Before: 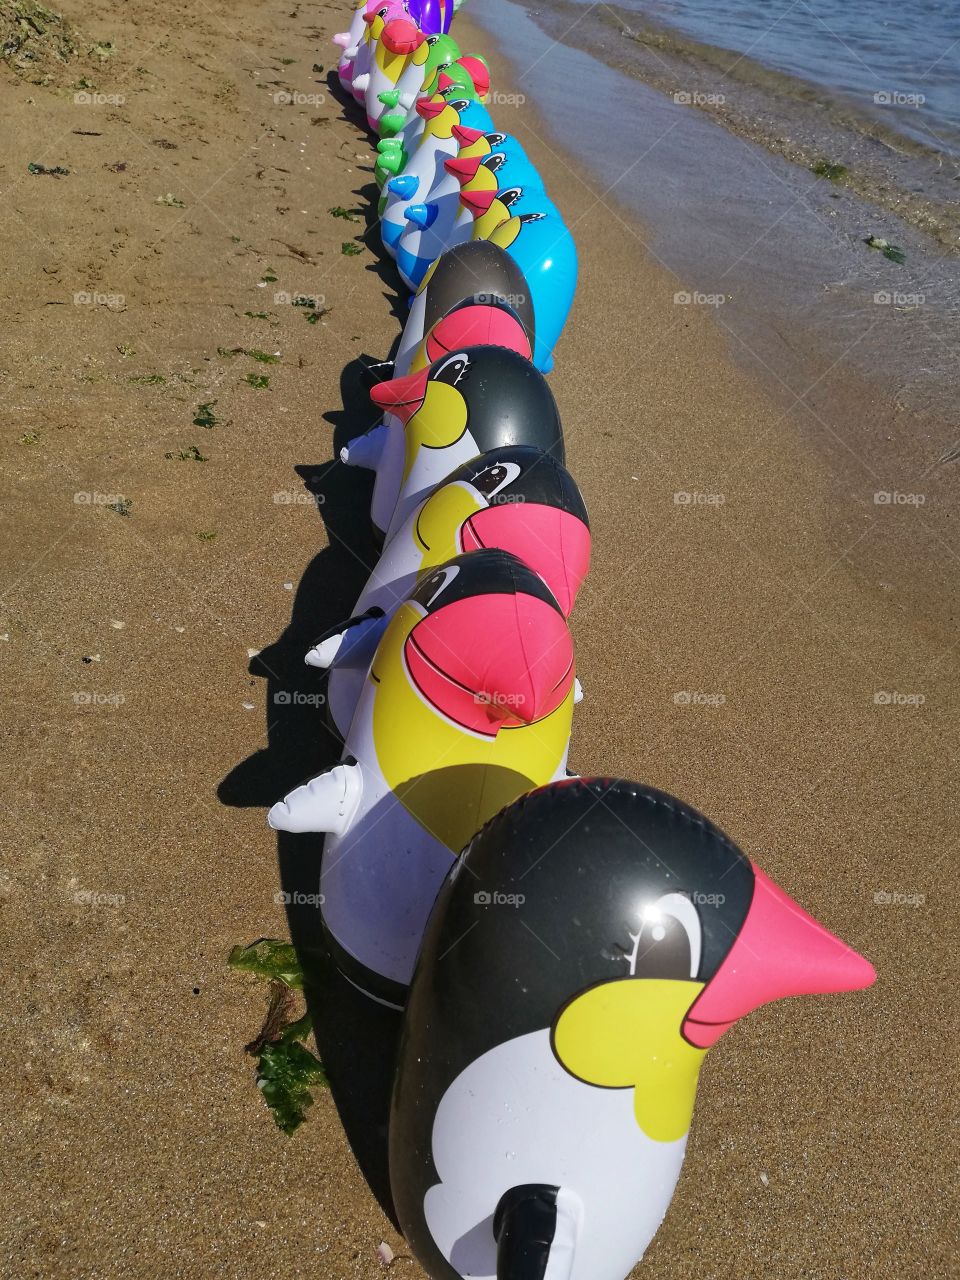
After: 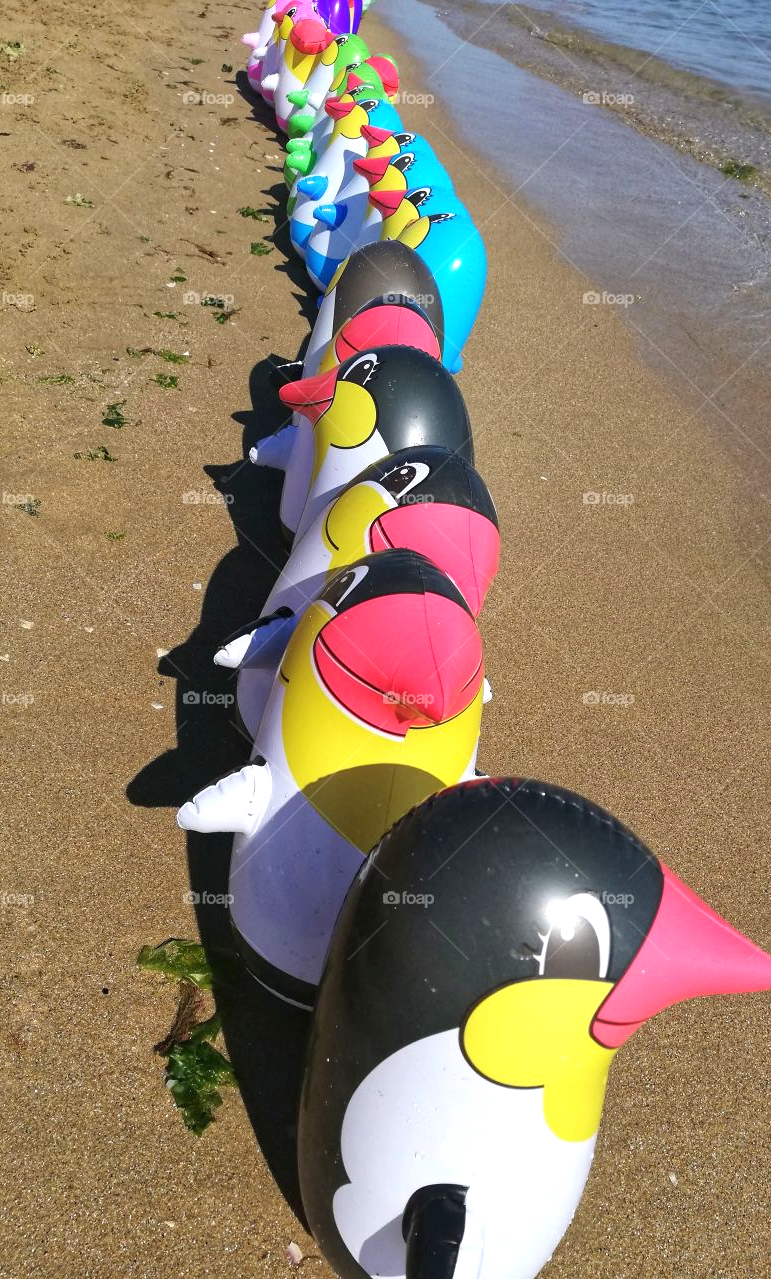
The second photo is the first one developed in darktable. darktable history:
exposure: exposure 0.563 EV, compensate highlight preservation false
crop and rotate: left 9.48%, right 10.199%
